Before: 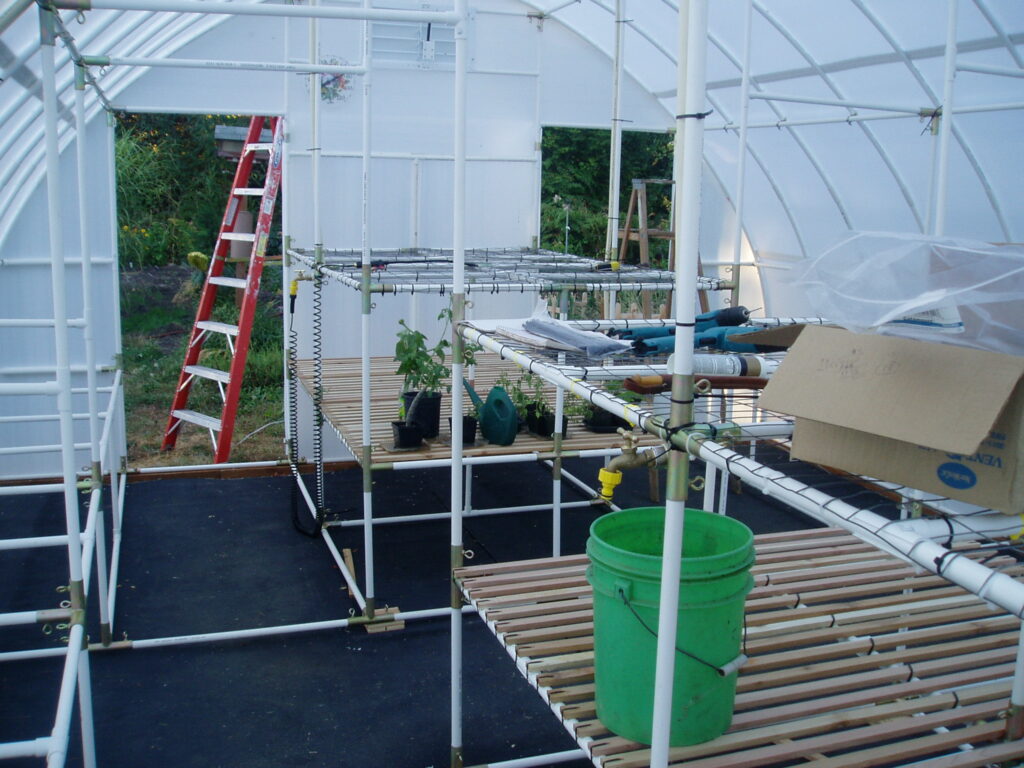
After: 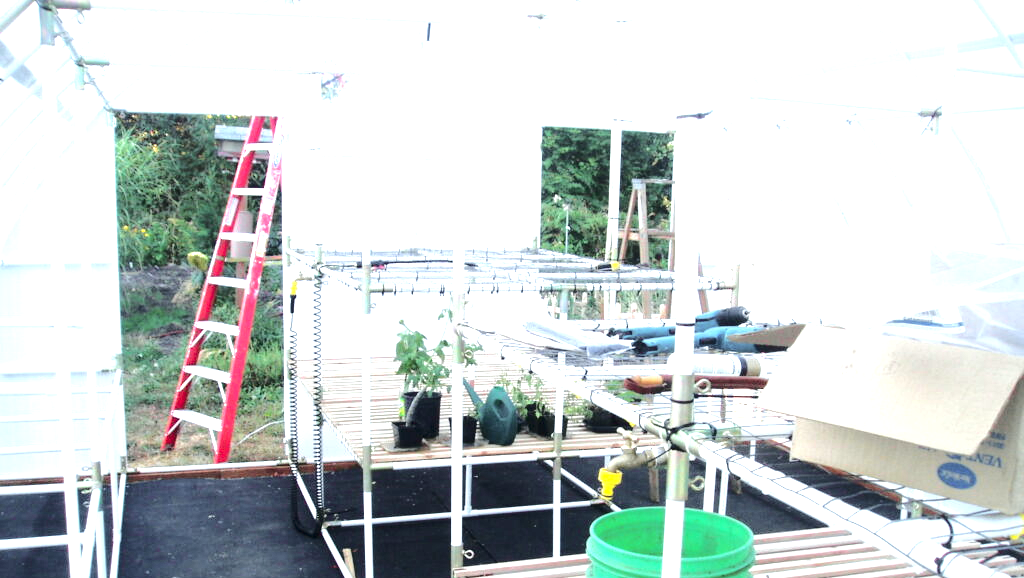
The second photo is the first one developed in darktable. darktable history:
tone curve: curves: ch0 [(0, 0) (0.058, 0.022) (0.265, 0.208) (0.41, 0.417) (0.485, 0.524) (0.638, 0.673) (0.845, 0.828) (0.994, 0.964)]; ch1 [(0, 0) (0.136, 0.146) (0.317, 0.34) (0.382, 0.408) (0.469, 0.482) (0.498, 0.497) (0.557, 0.573) (0.644, 0.643) (0.725, 0.765) (1, 1)]; ch2 [(0, 0) (0.352, 0.403) (0.45, 0.469) (0.502, 0.504) (0.54, 0.524) (0.592, 0.566) (0.638, 0.599) (1, 1)], color space Lab, independent channels, preserve colors none
exposure: black level correction 0, exposure 2.116 EV, compensate highlight preservation false
crop: bottom 24.665%
